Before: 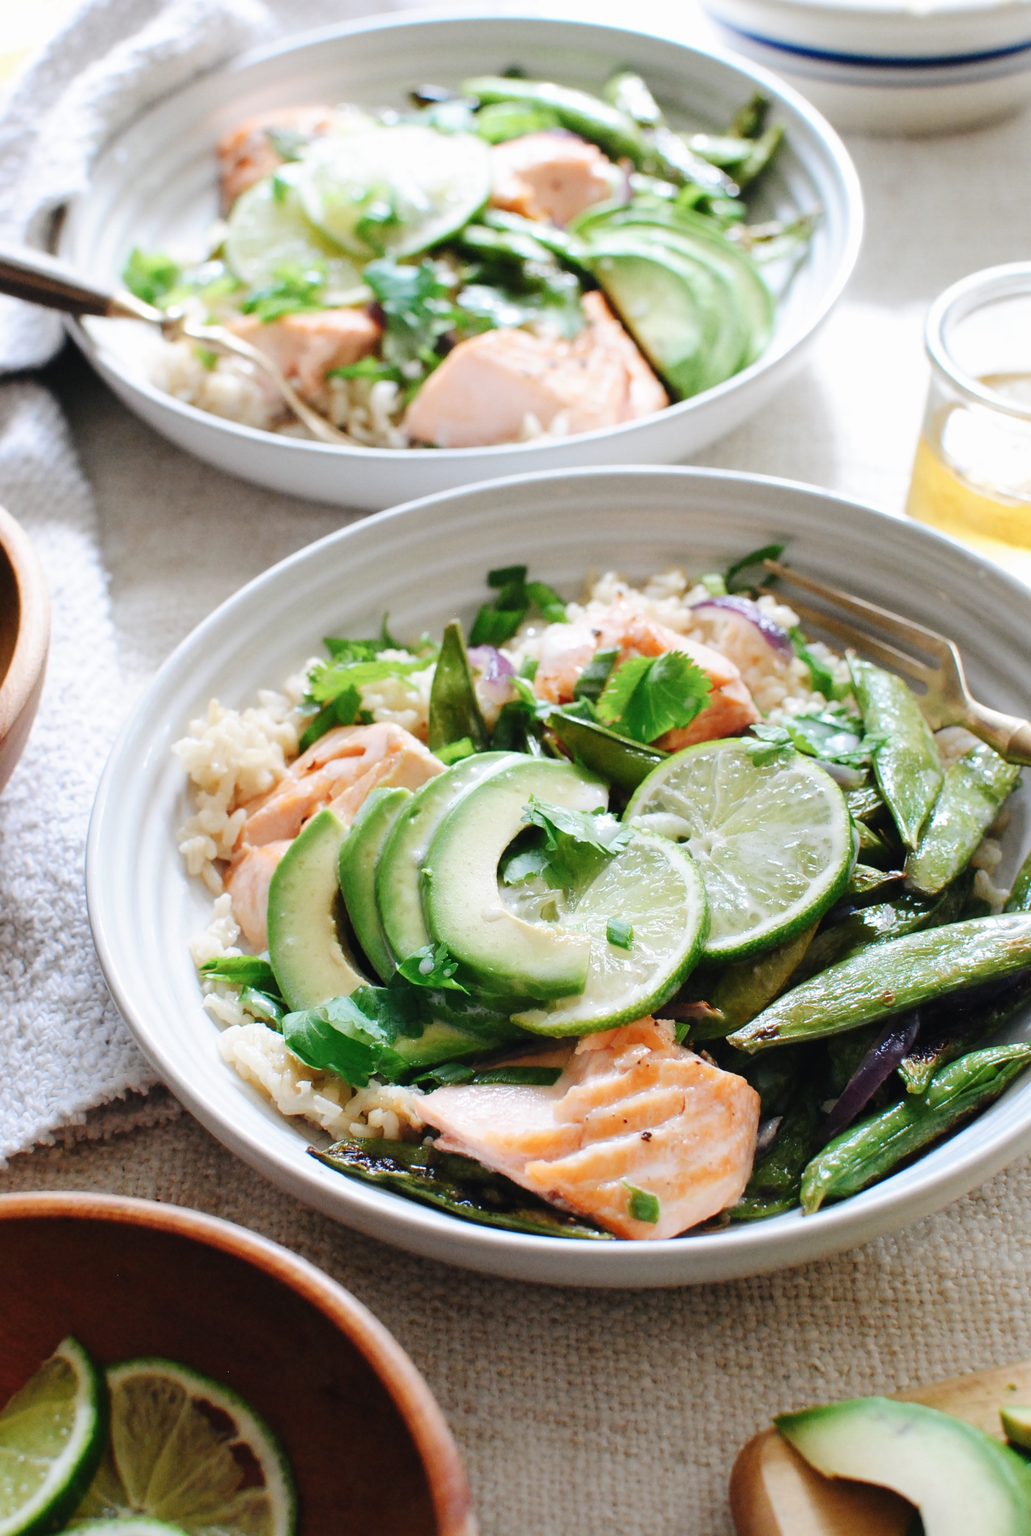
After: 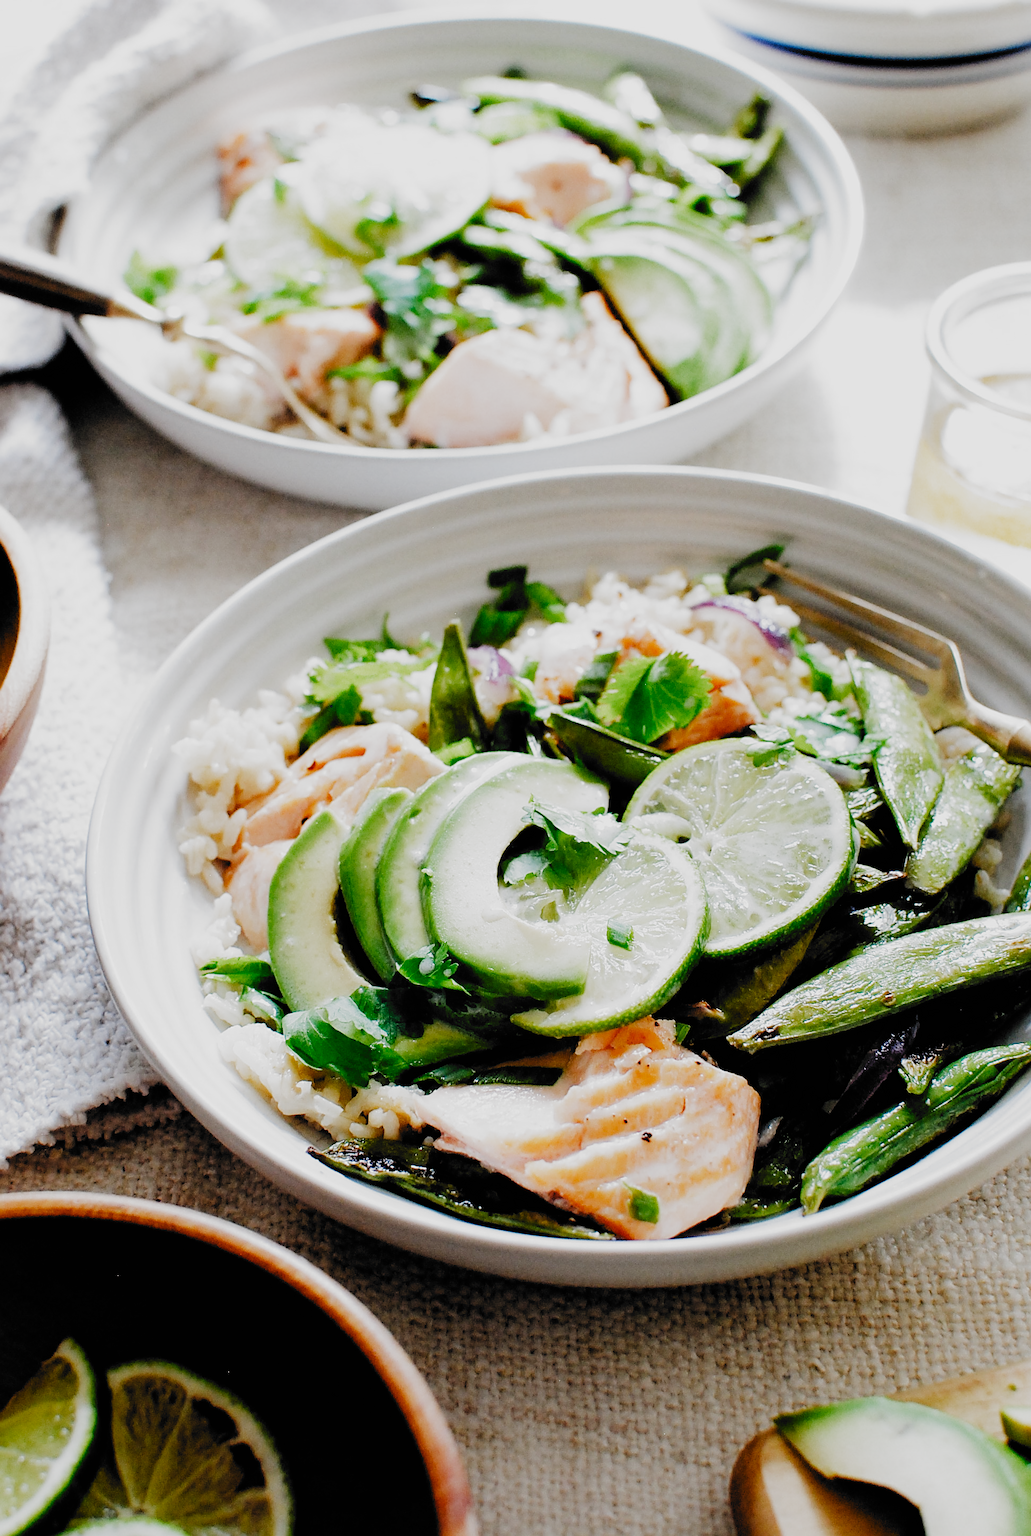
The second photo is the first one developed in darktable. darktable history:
filmic rgb: black relative exposure -5.09 EV, white relative exposure 3.99 EV, threshold 5.98 EV, hardness 2.89, contrast 1.299, highlights saturation mix -29.89%, preserve chrominance no, color science v3 (2019), use custom middle-gray values true, enable highlight reconstruction true
sharpen: on, module defaults
